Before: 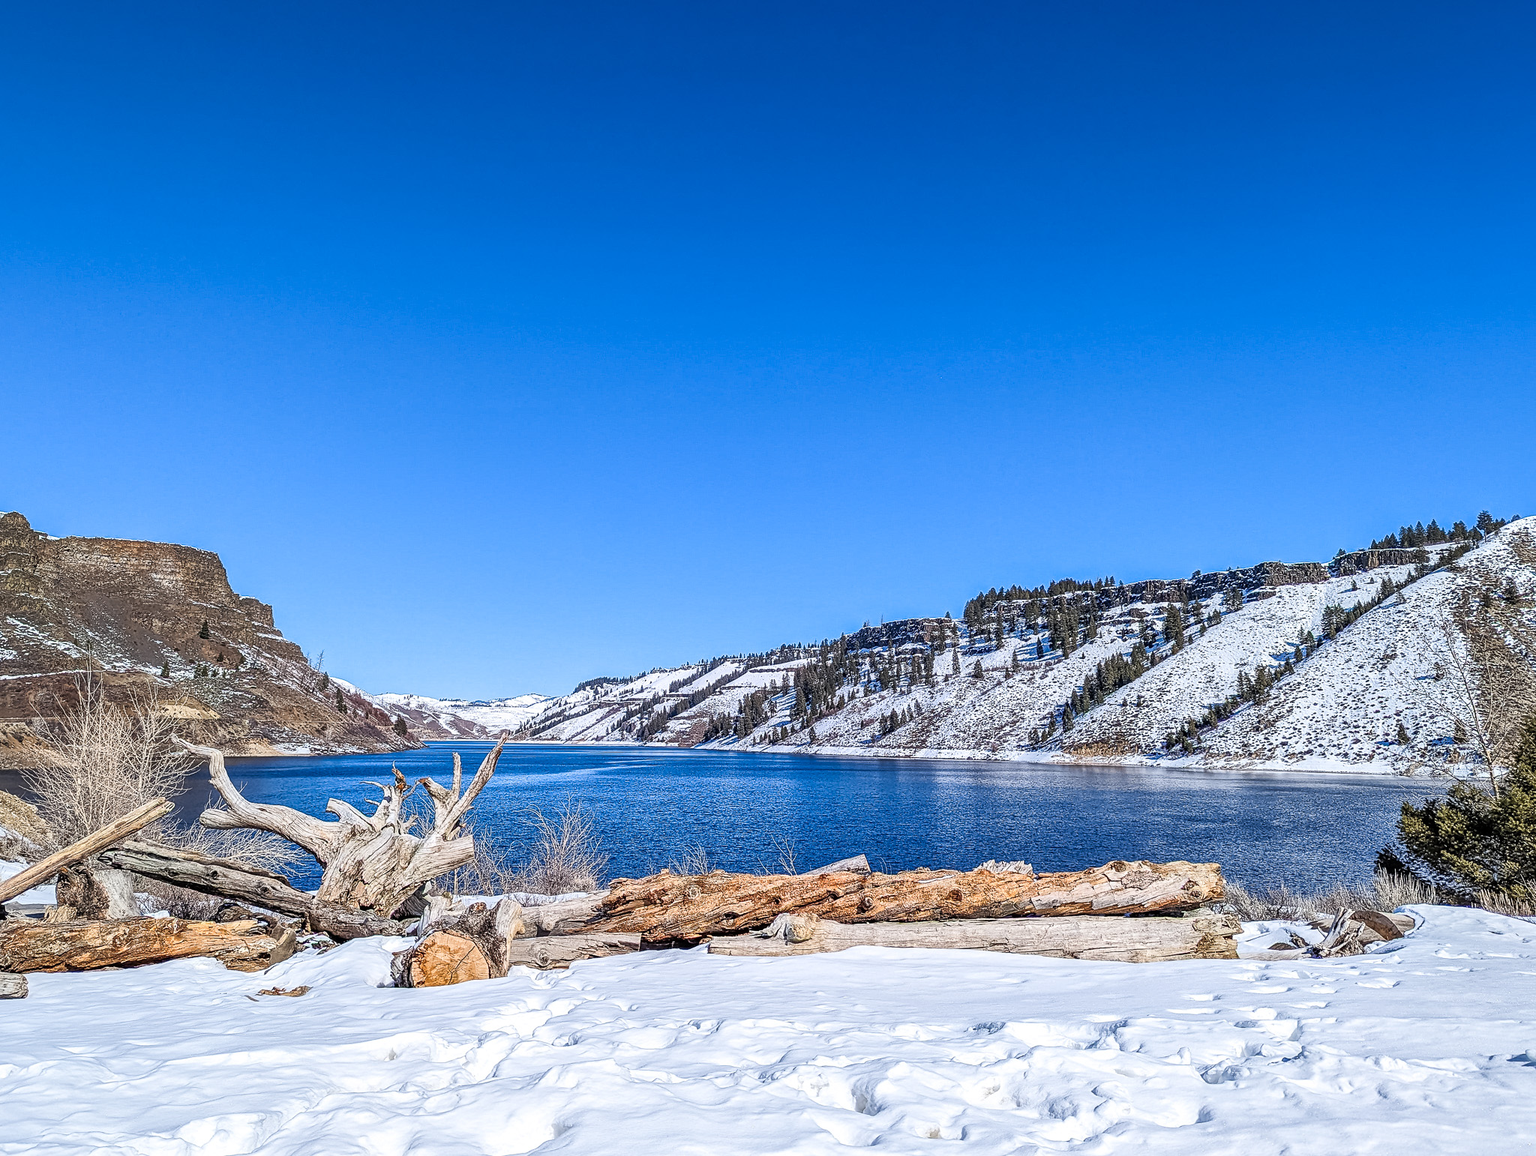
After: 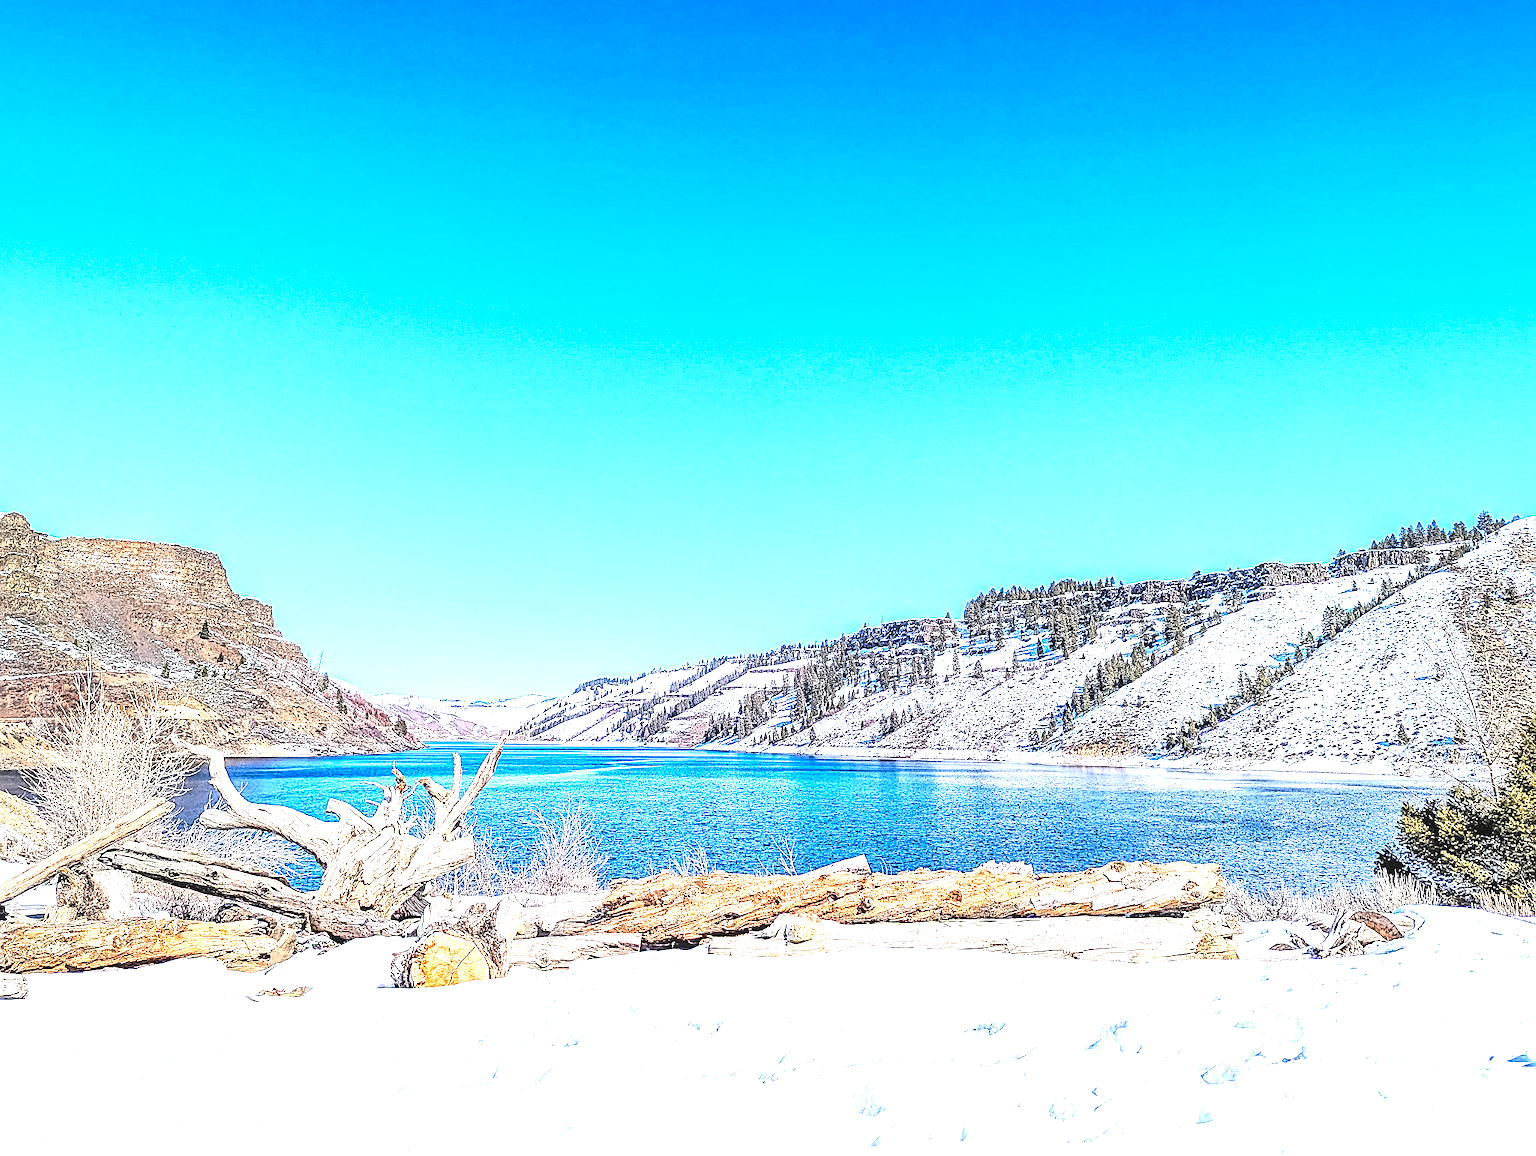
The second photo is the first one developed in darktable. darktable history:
exposure: black level correction 0, exposure 1.741 EV, compensate exposure bias true, compensate highlight preservation false
local contrast: detail 130%
tone curve: curves: ch0 [(0.016, 0.011) (0.084, 0.026) (0.469, 0.508) (0.721, 0.862) (1, 1)], color space Lab, linked channels, preserve colors none
sharpen: on, module defaults
